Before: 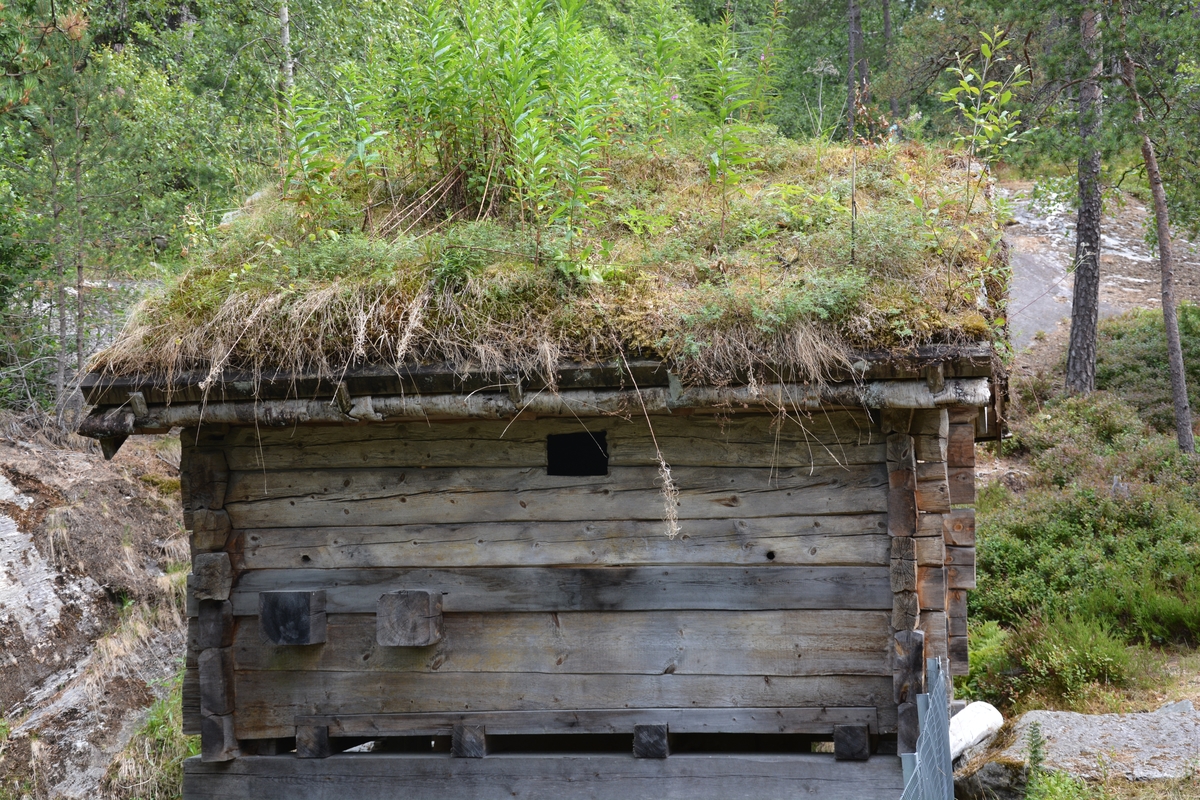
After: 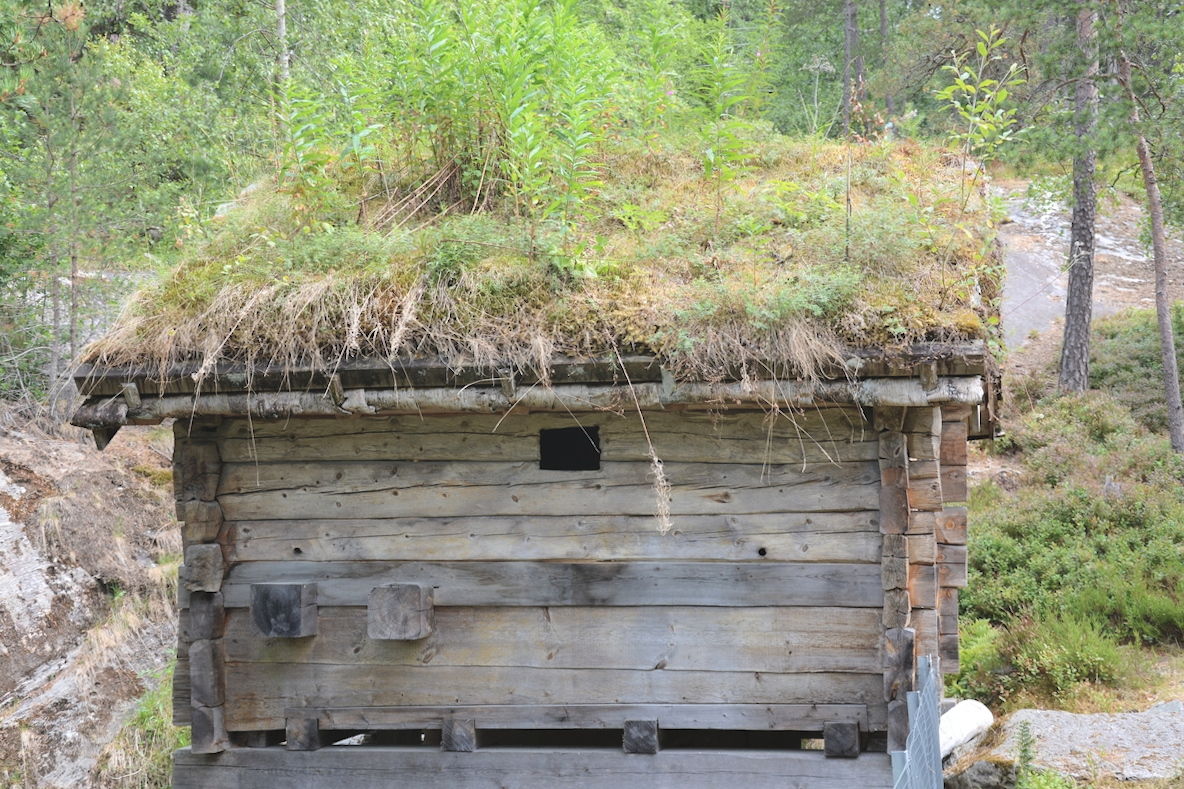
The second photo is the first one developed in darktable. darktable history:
contrast brightness saturation: brightness 0.289
crop and rotate: angle -0.507°
